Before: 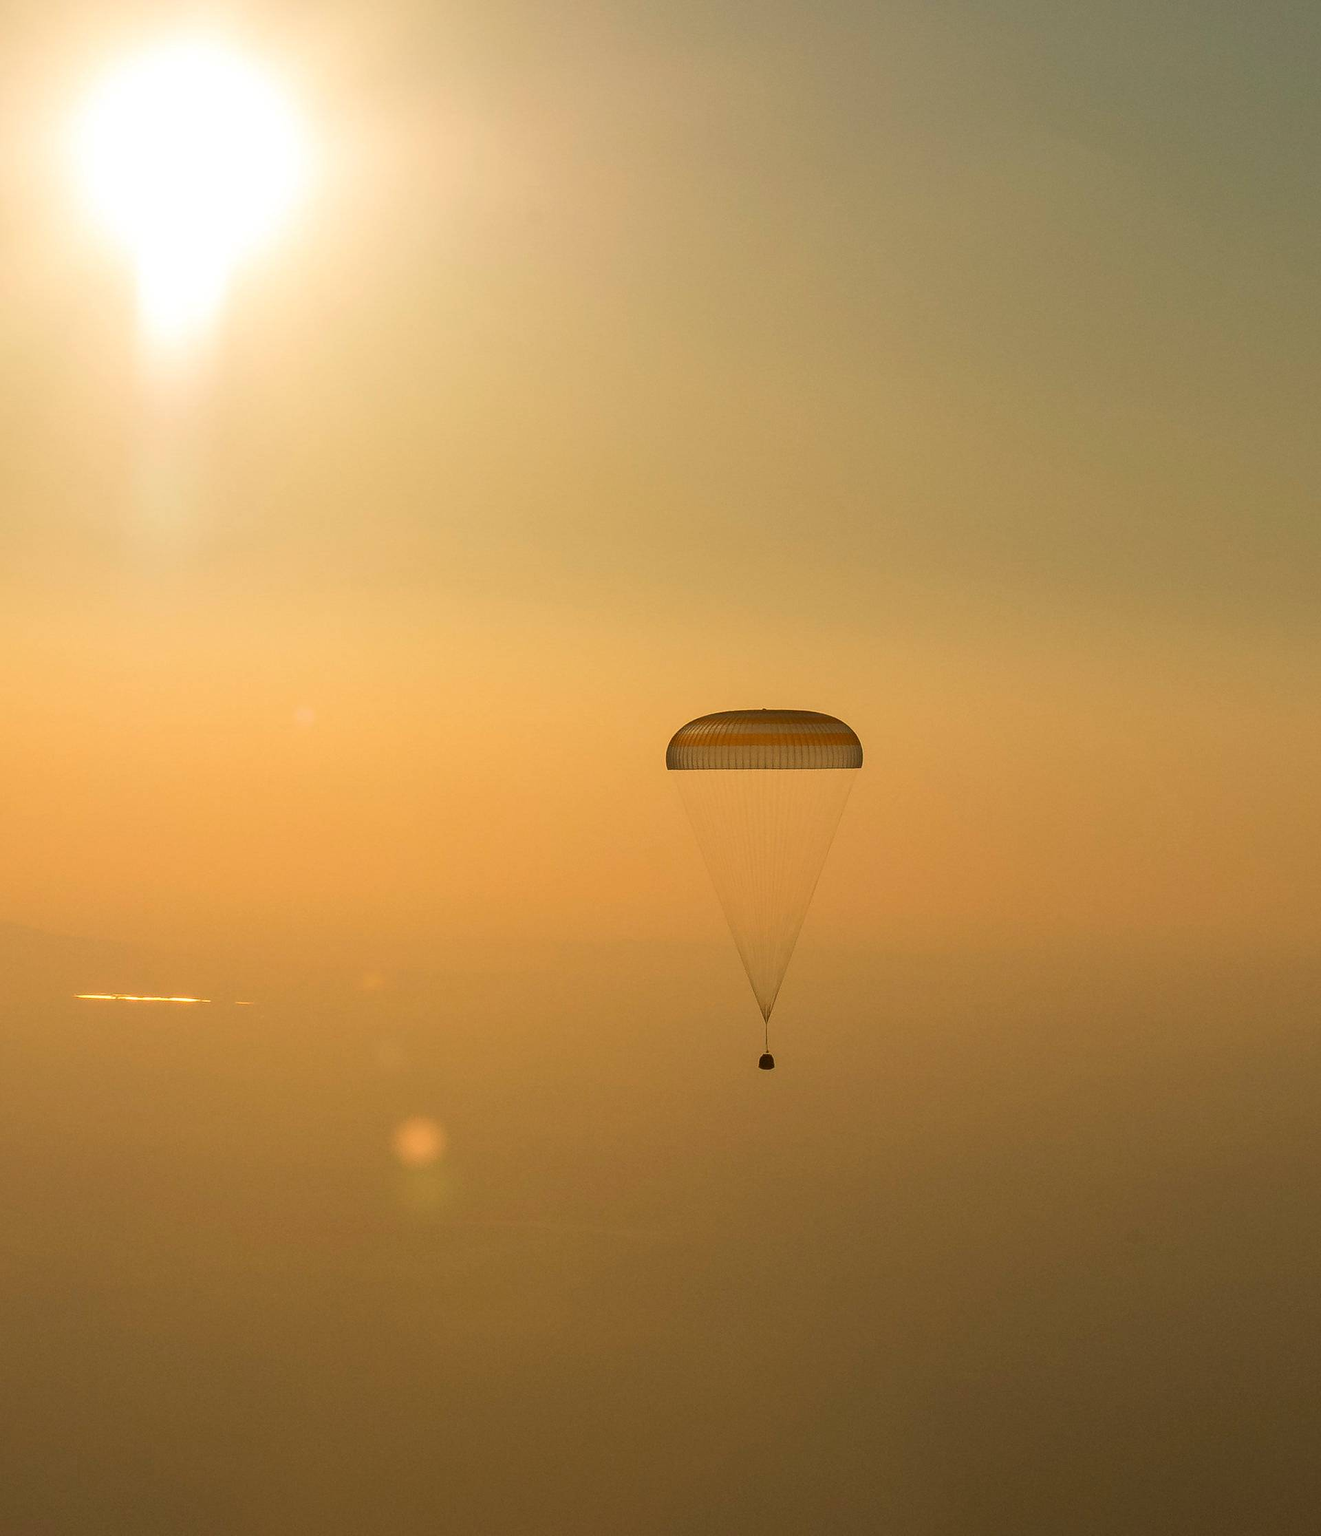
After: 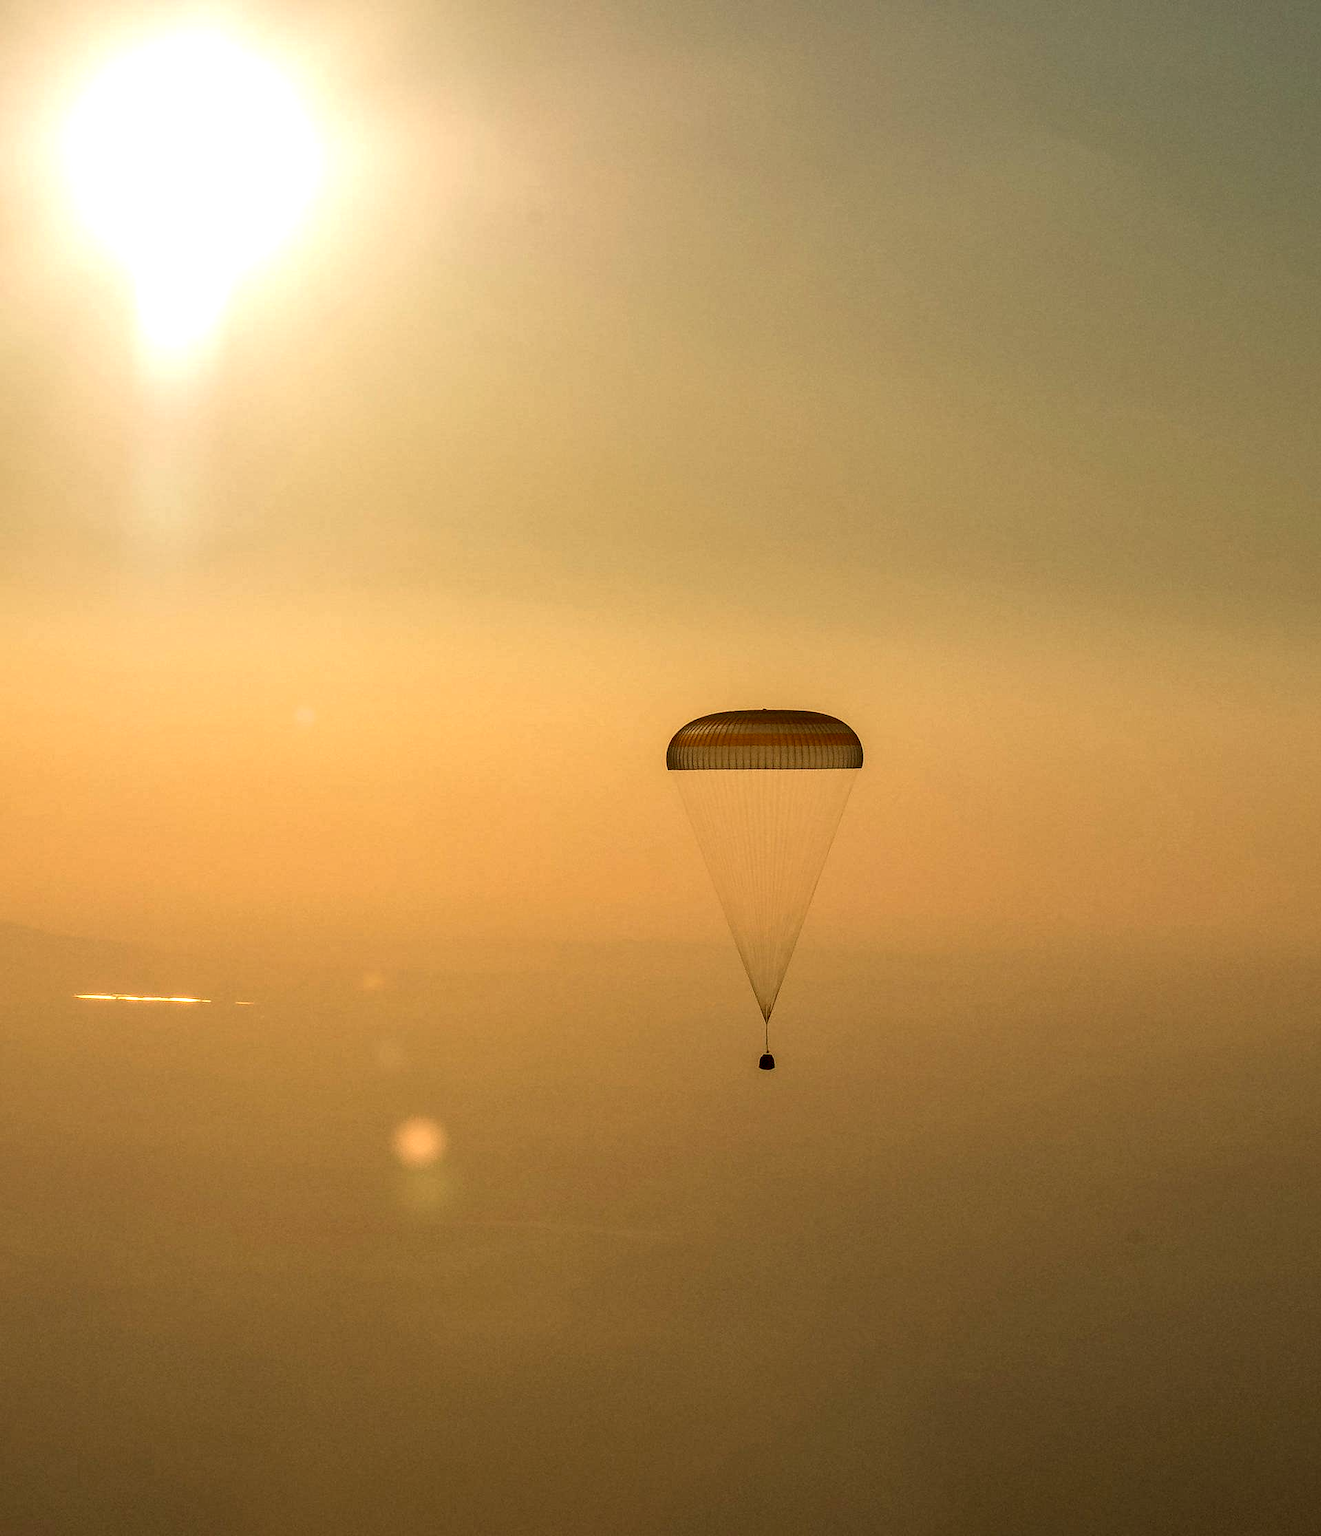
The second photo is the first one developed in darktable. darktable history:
local contrast: highlights 64%, shadows 53%, detail 168%, midtone range 0.513
